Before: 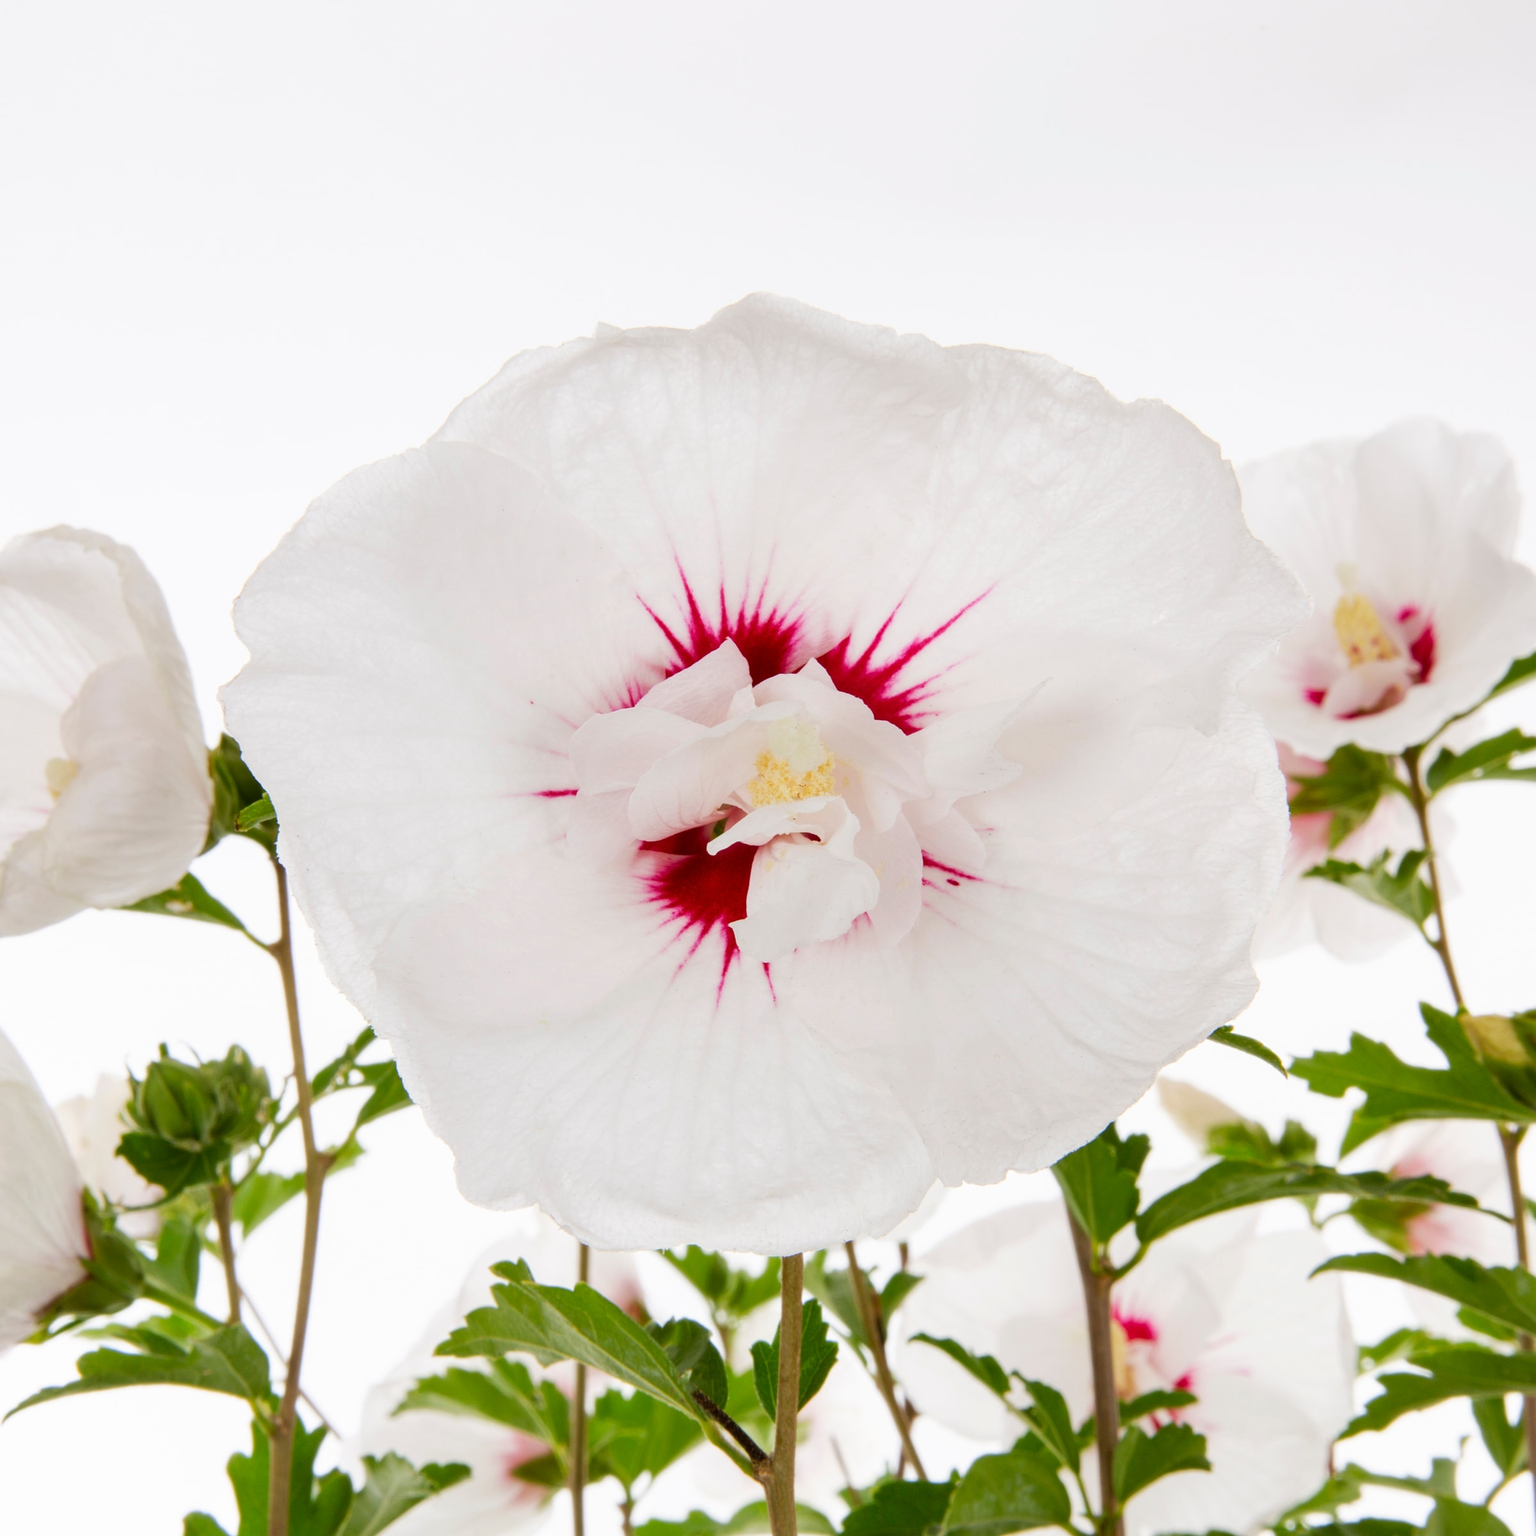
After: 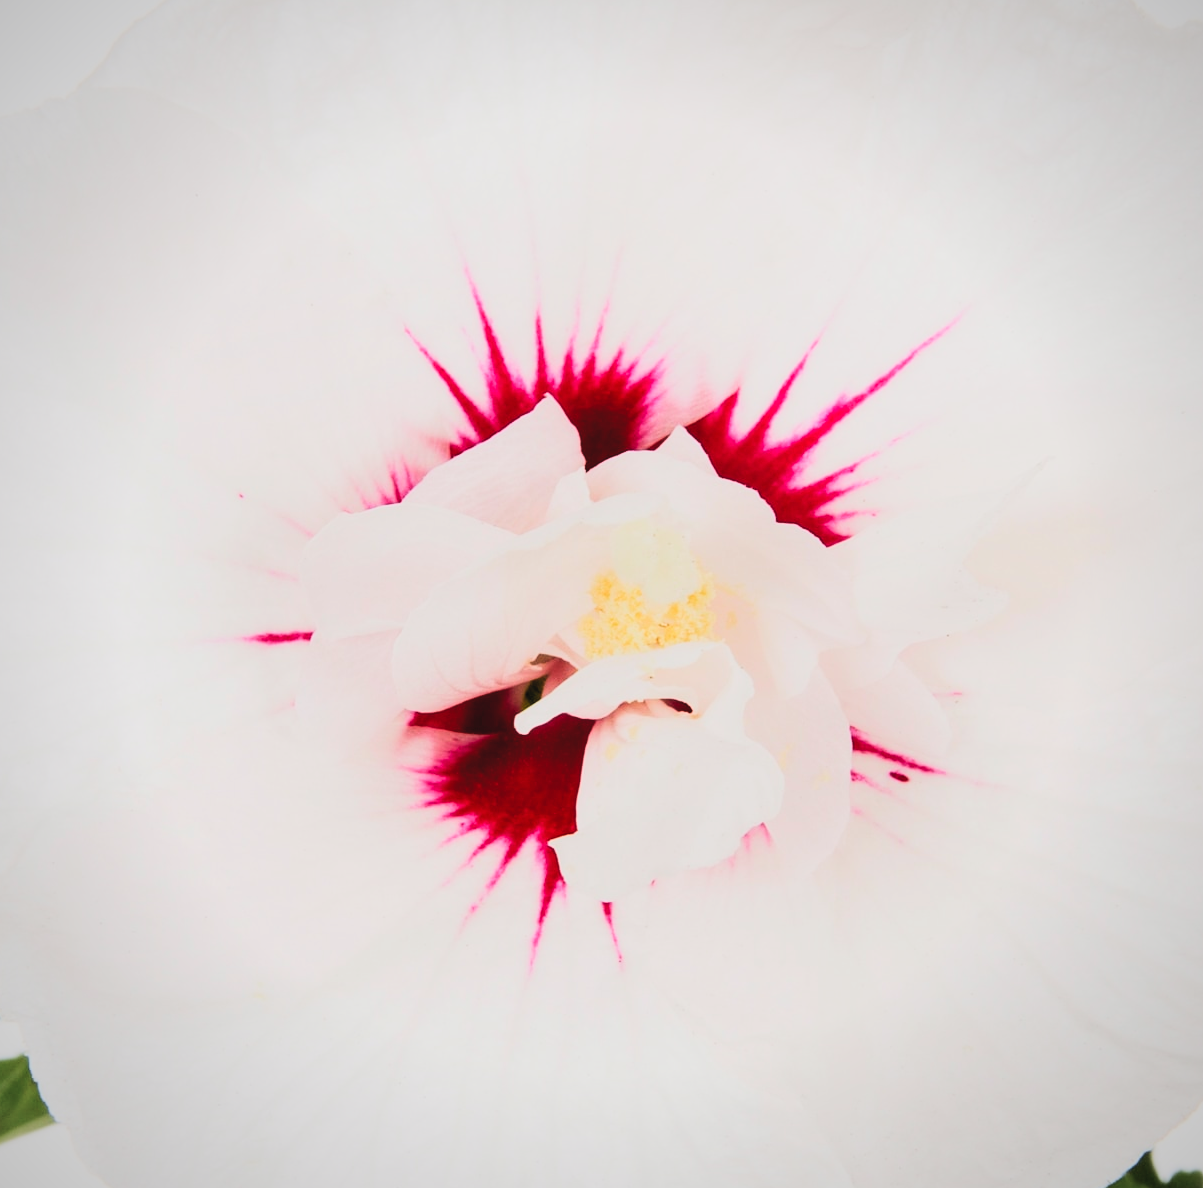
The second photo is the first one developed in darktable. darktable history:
crop: left 24.613%, top 25.094%, right 25.16%, bottom 25.397%
filmic rgb: black relative exposure -5.1 EV, white relative exposure 3.97 EV, hardness 2.9, contrast 1.296, preserve chrominance RGB euclidean norm, color science v5 (2021), contrast in shadows safe, contrast in highlights safe
contrast brightness saturation: contrast 0.197, brightness 0.167, saturation 0.23
vignetting: fall-off radius 94.89%, brightness -0.575, unbound false
